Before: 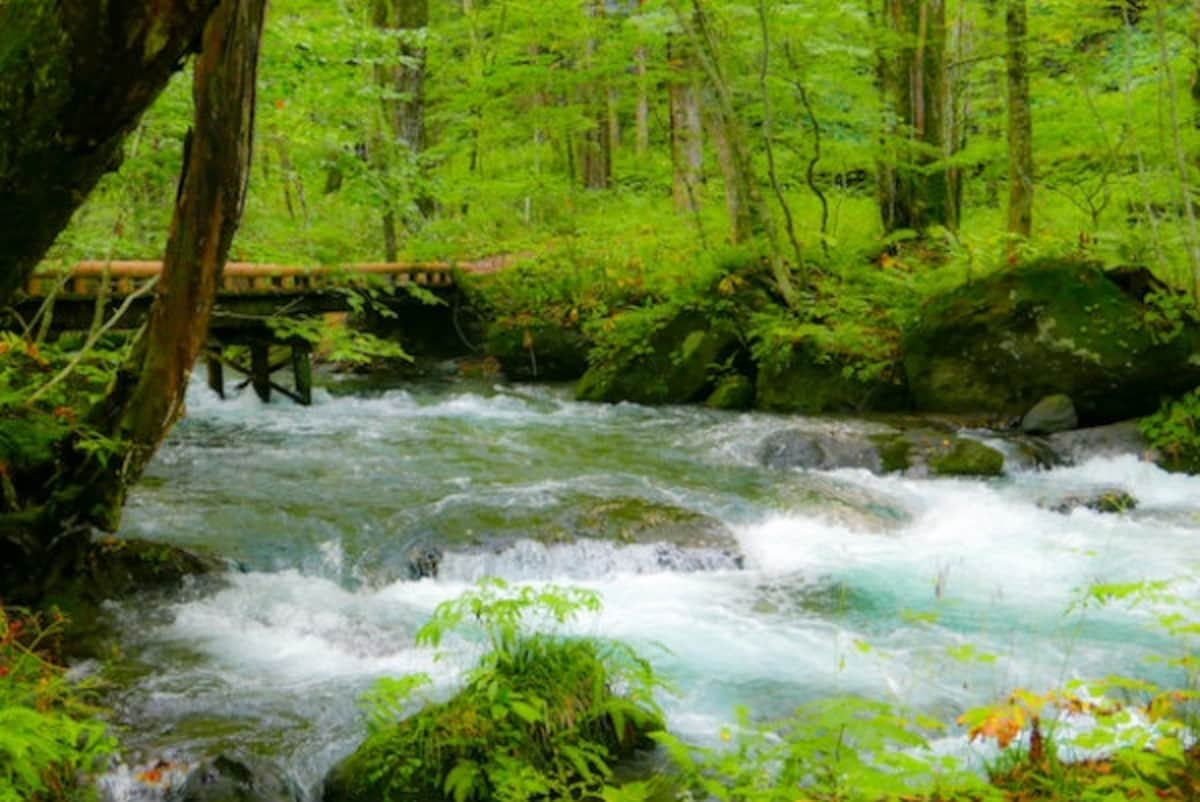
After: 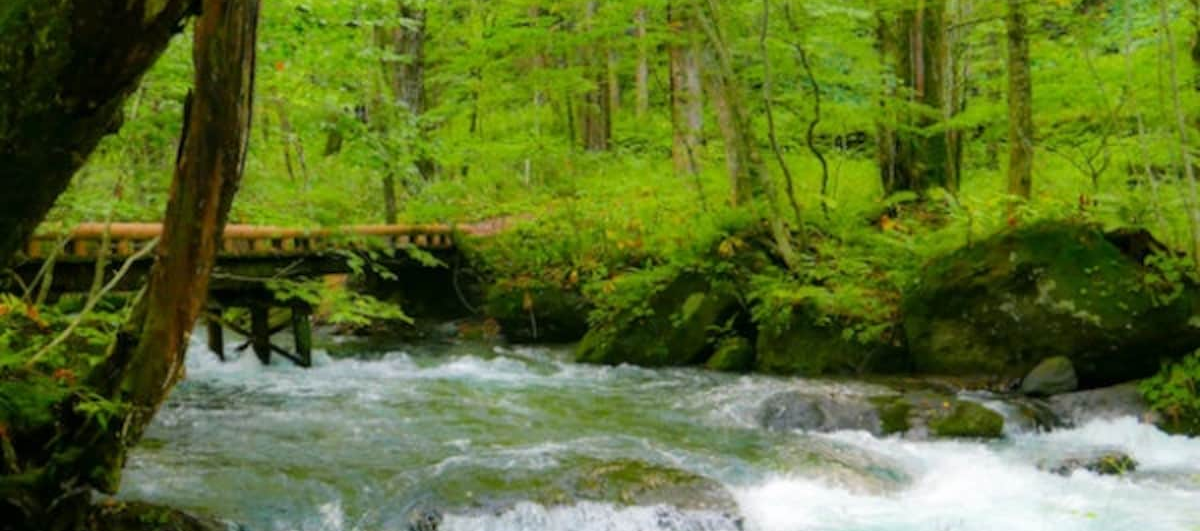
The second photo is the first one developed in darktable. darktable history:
crop and rotate: top 4.788%, bottom 28.89%
